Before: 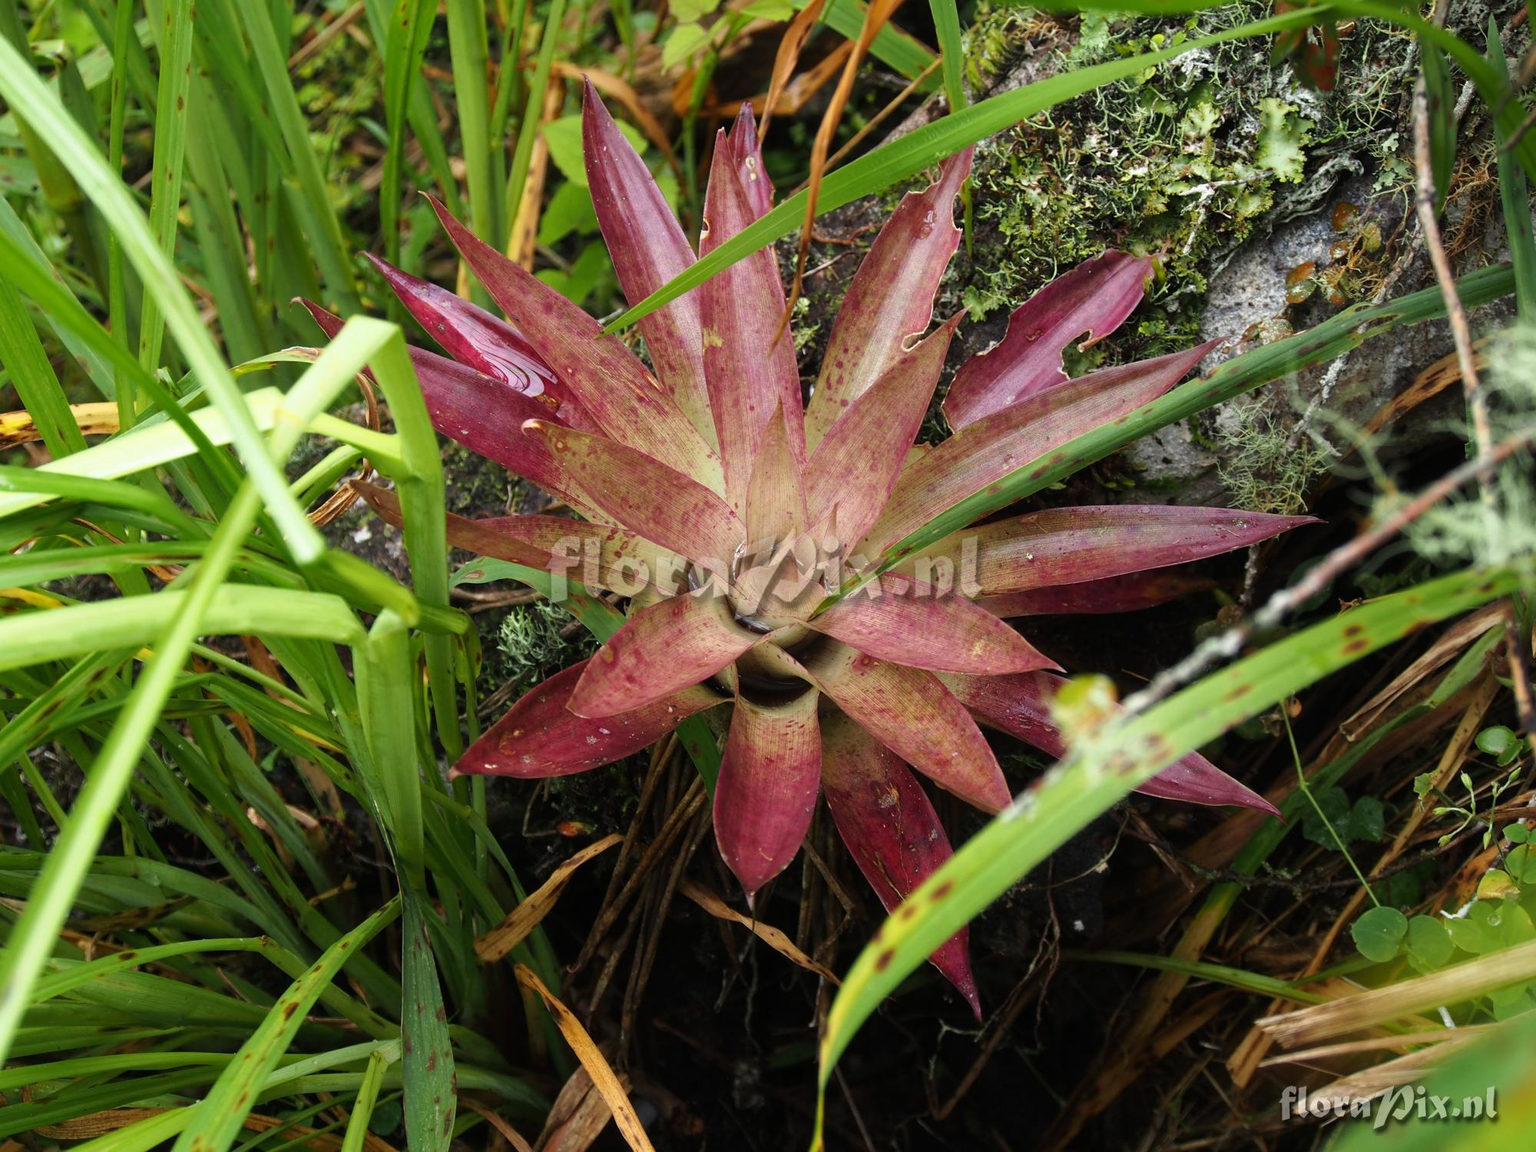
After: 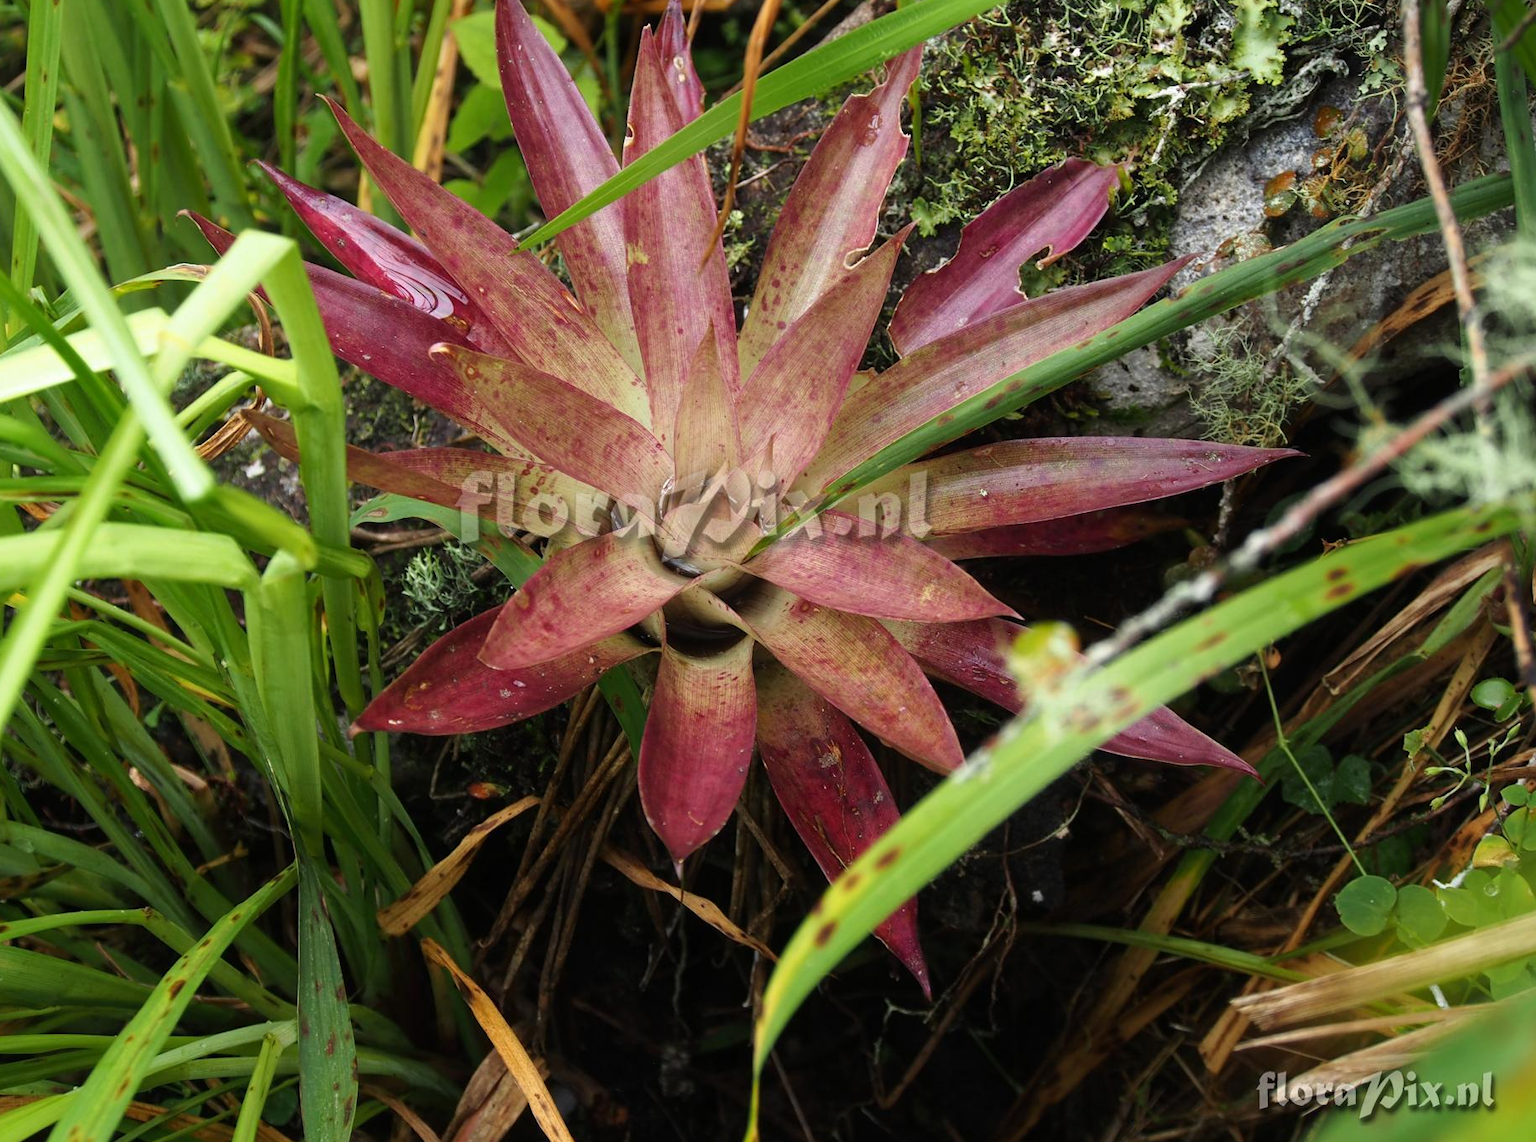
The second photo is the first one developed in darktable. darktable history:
crop and rotate: left 8.414%, top 9.142%
